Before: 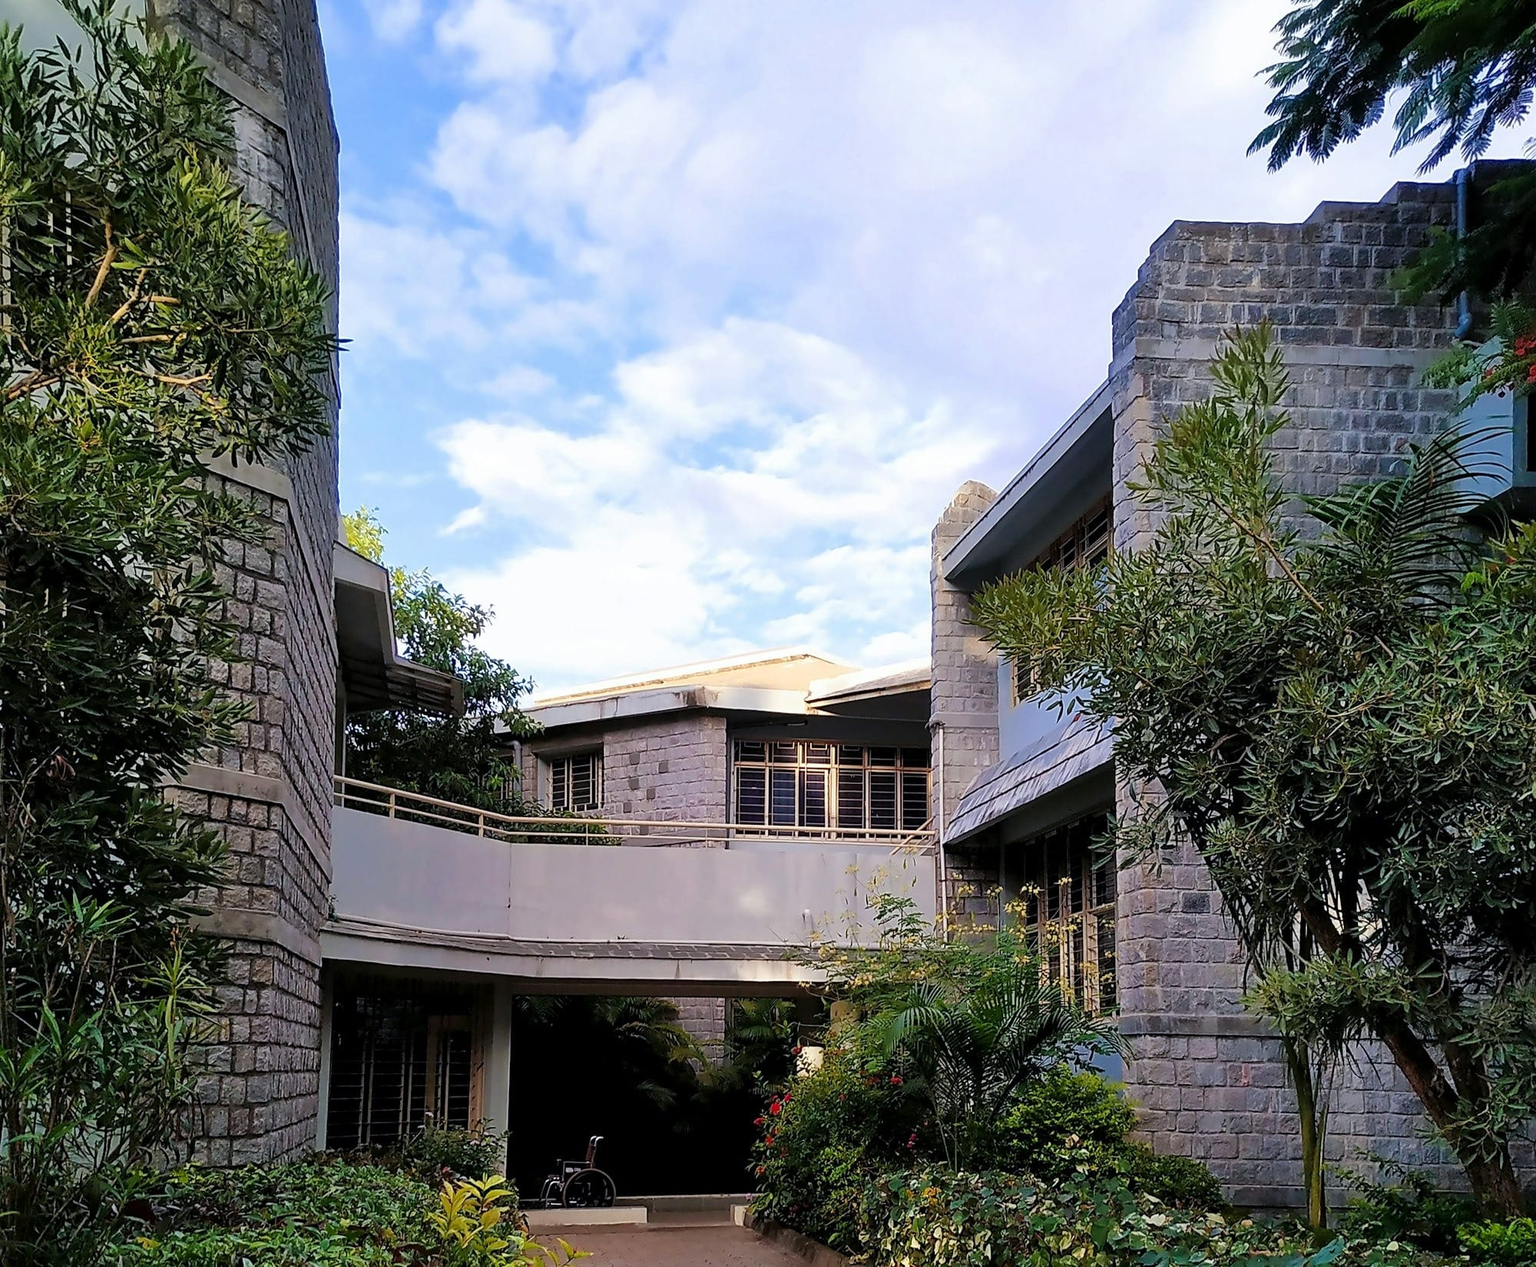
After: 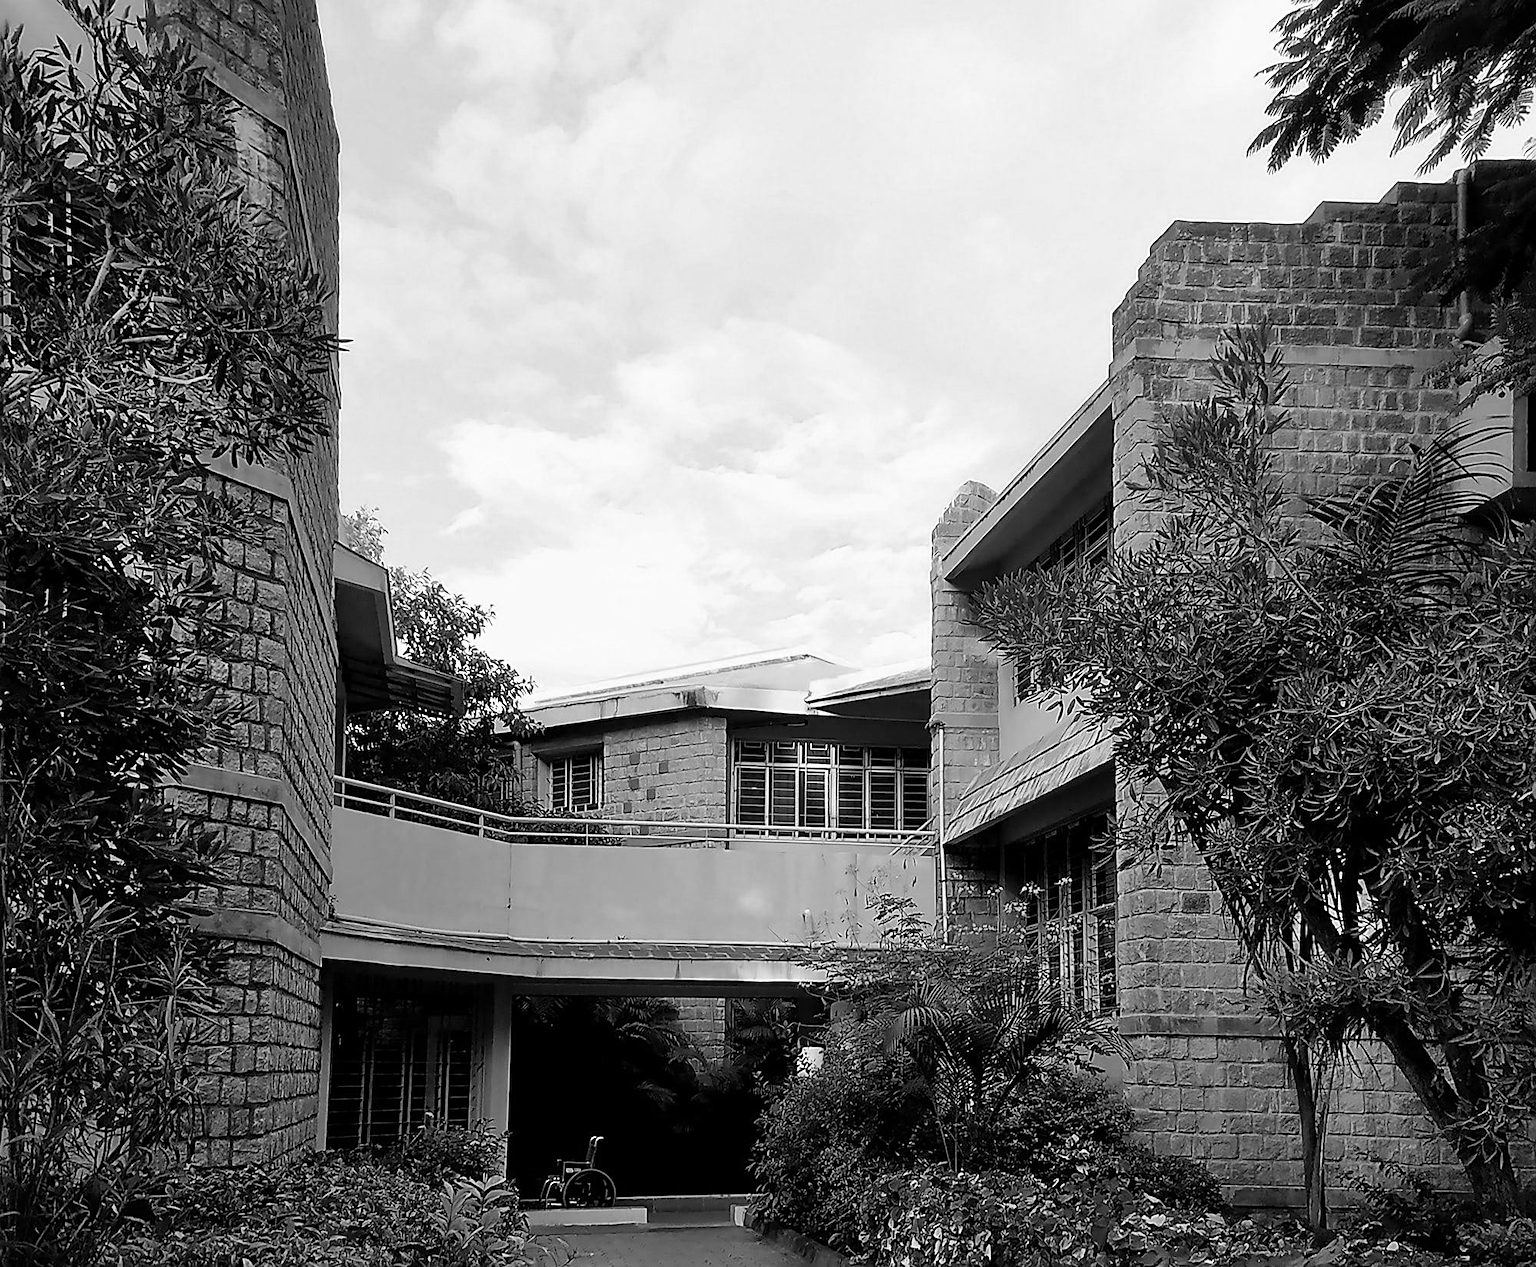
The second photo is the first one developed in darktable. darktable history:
white balance: red 0.924, blue 1.095
sharpen: on, module defaults
color calibration: output gray [0.246, 0.254, 0.501, 0], gray › normalize channels true, illuminant same as pipeline (D50), adaptation XYZ, x 0.346, y 0.359, gamut compression 0
